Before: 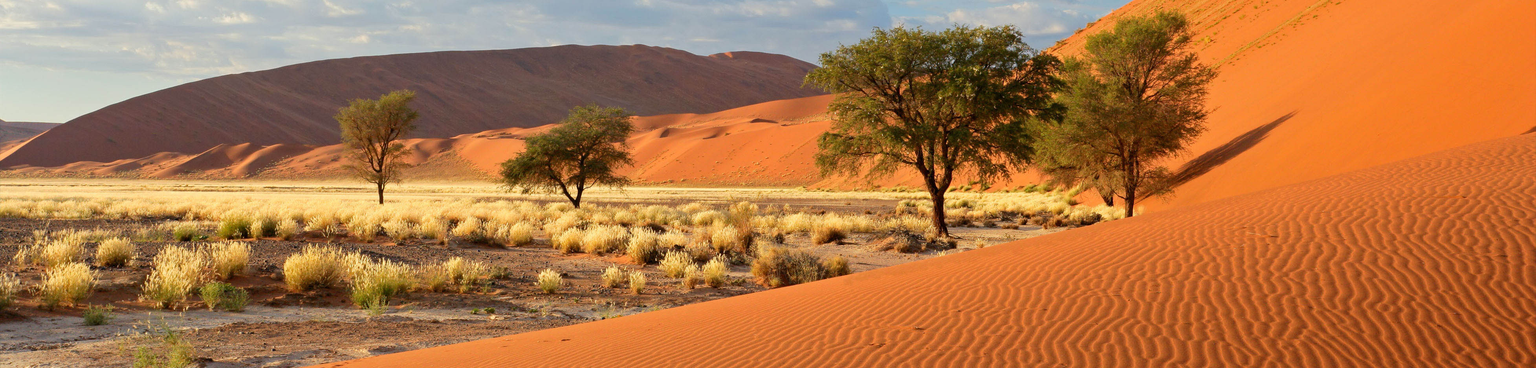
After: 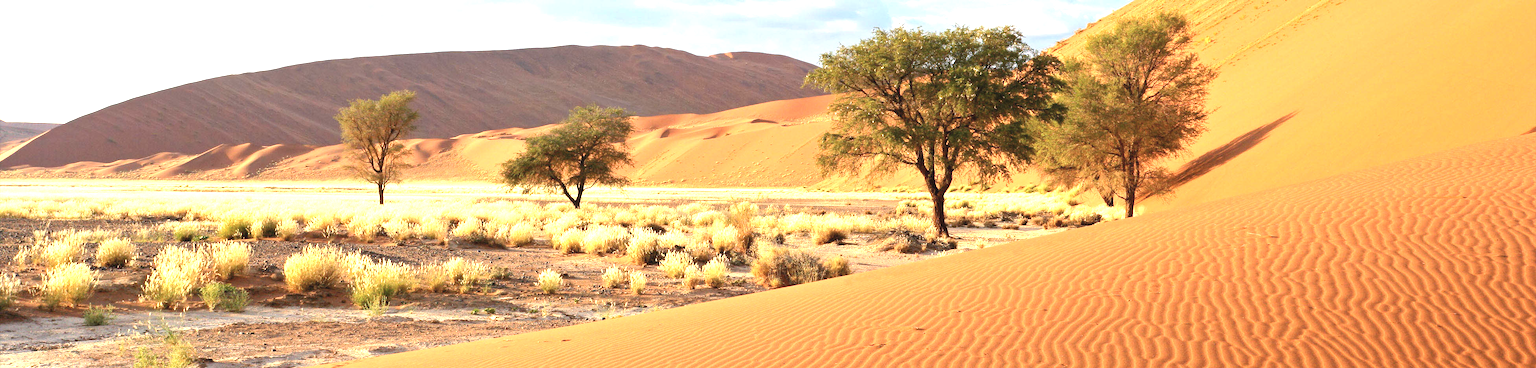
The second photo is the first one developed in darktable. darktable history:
exposure: black level correction -0.002, exposure 1.35 EV, compensate highlight preservation false
color contrast: green-magenta contrast 0.84, blue-yellow contrast 0.86
